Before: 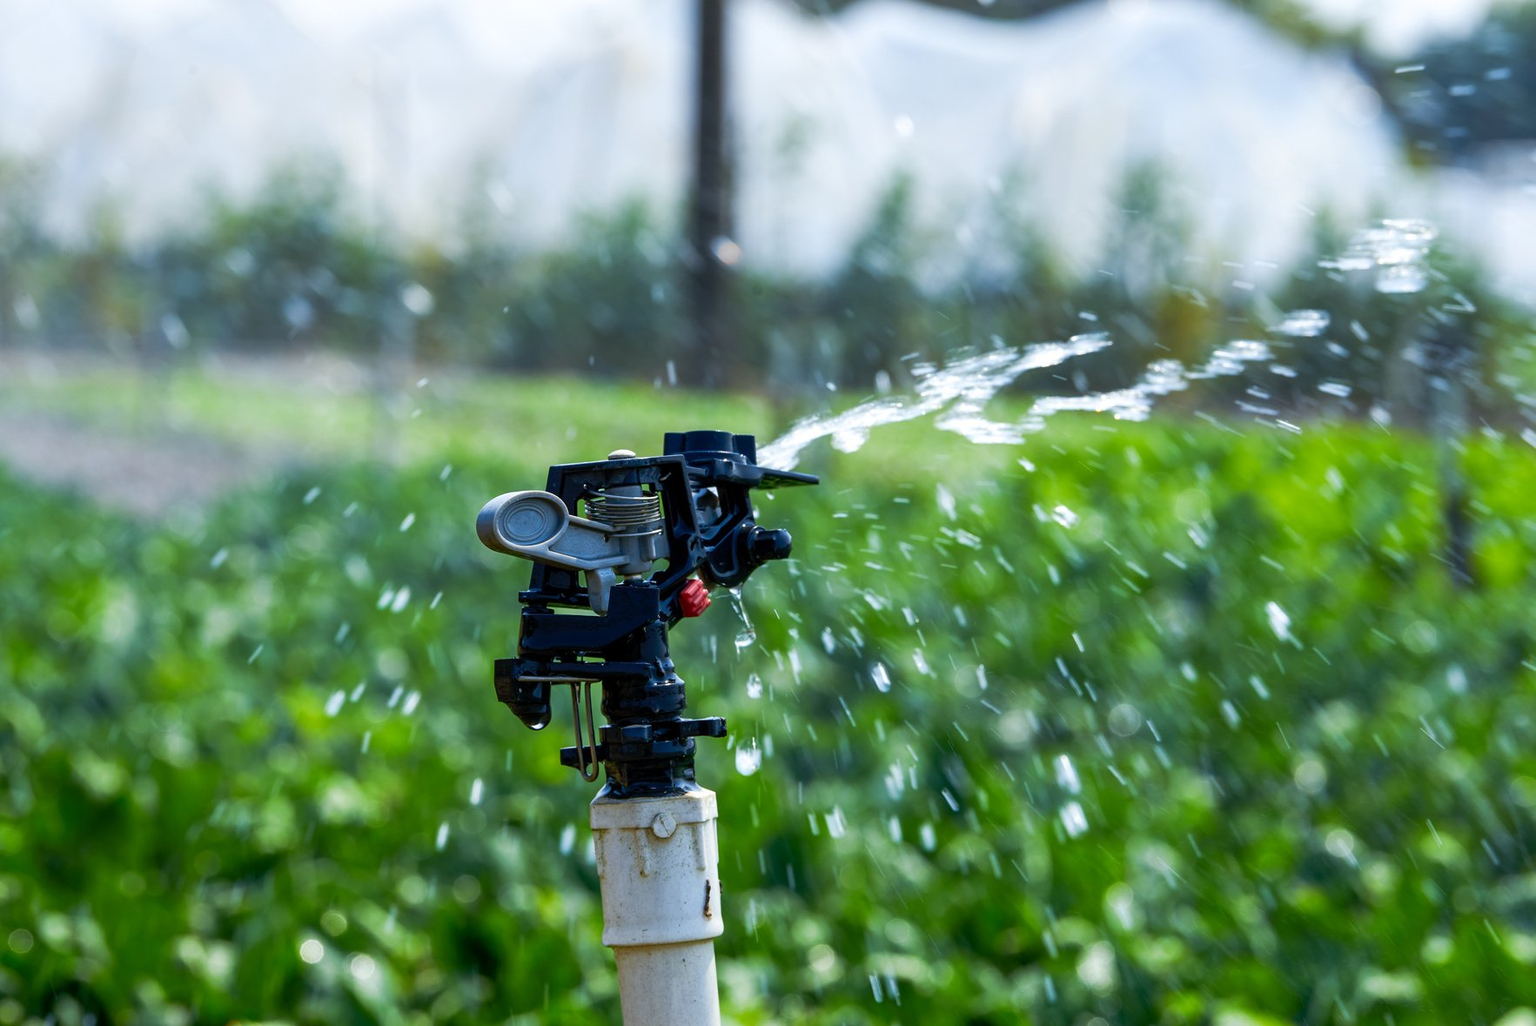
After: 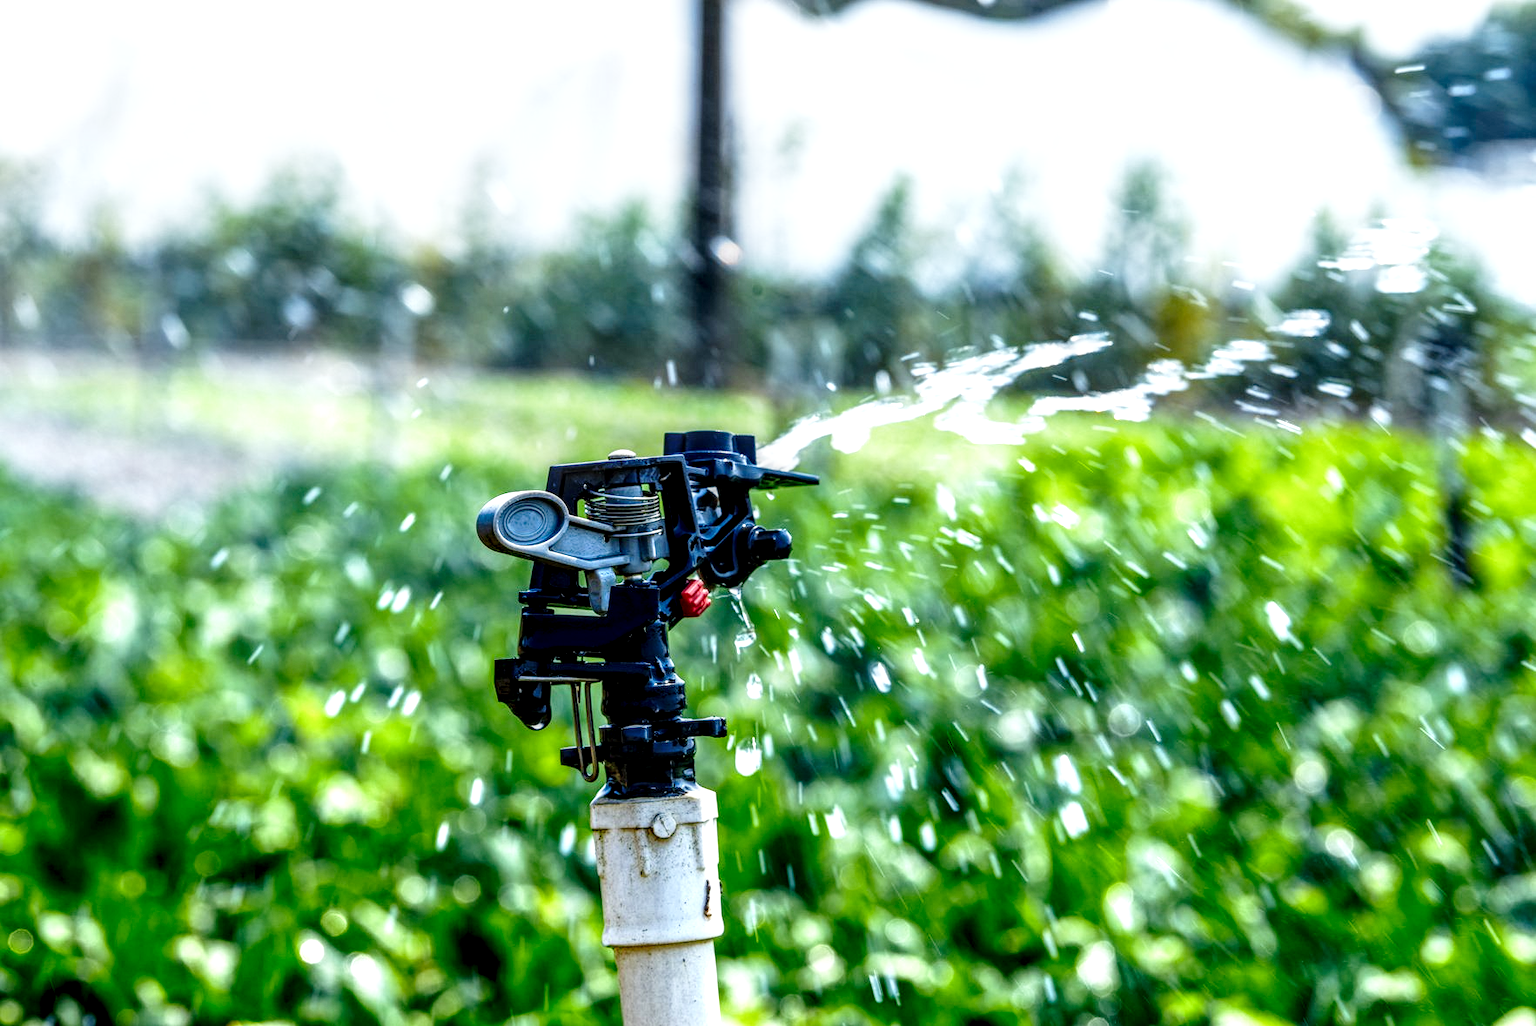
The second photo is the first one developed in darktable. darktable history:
base curve: curves: ch0 [(0, 0) (0.028, 0.03) (0.121, 0.232) (0.46, 0.748) (0.859, 0.968) (1, 1)], preserve colors none
local contrast: highlights 1%, shadows 6%, detail 181%
